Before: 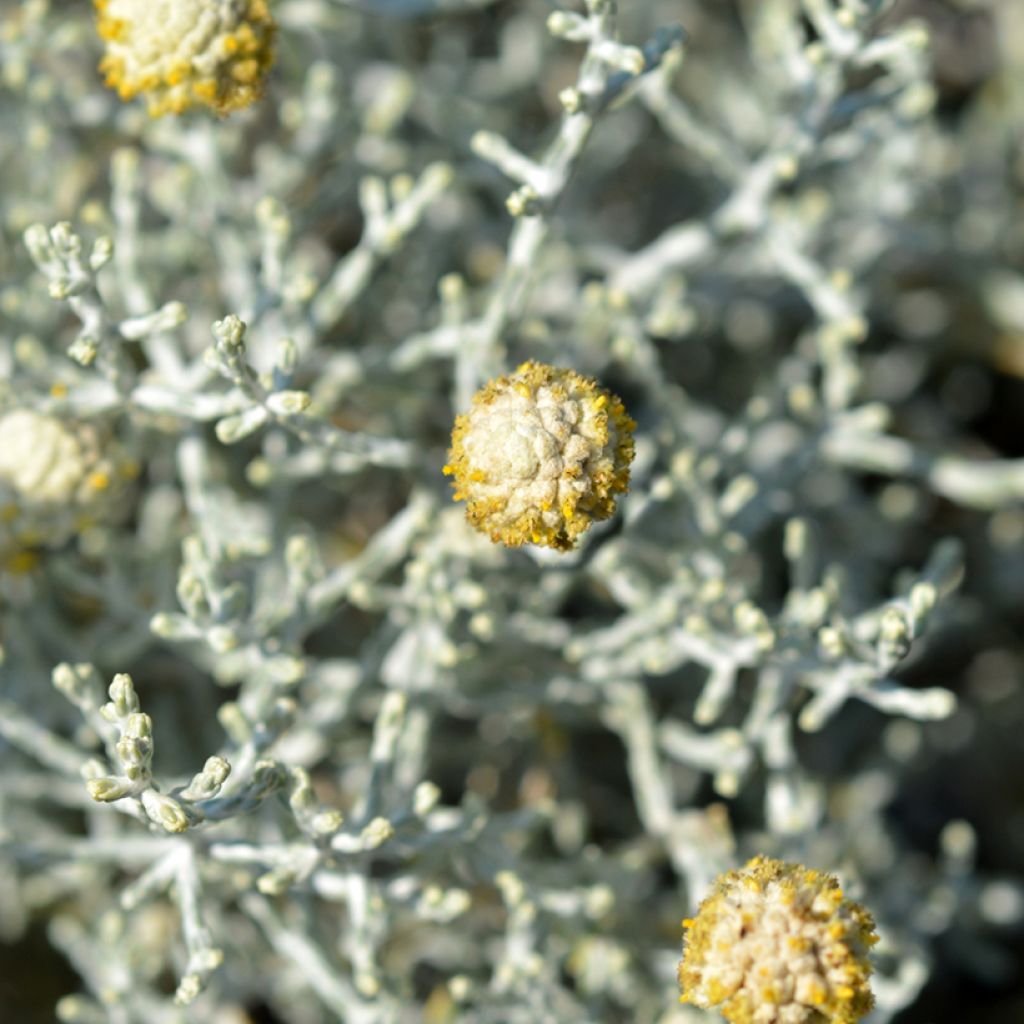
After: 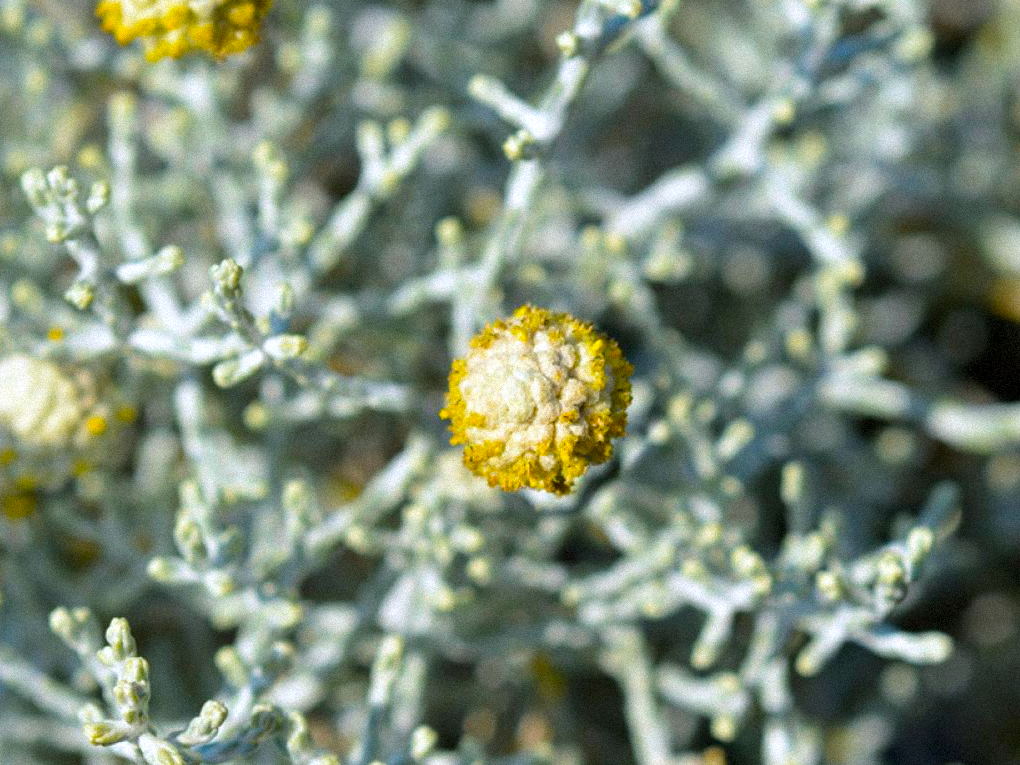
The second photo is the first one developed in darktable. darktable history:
white balance: red 0.984, blue 1.059
grain: mid-tones bias 0%
color balance rgb: perceptual saturation grading › global saturation 30%, global vibrance 30%
exposure: compensate highlight preservation false
local contrast: mode bilateral grid, contrast 10, coarseness 25, detail 115%, midtone range 0.2
crop: left 0.387%, top 5.469%, bottom 19.809%
